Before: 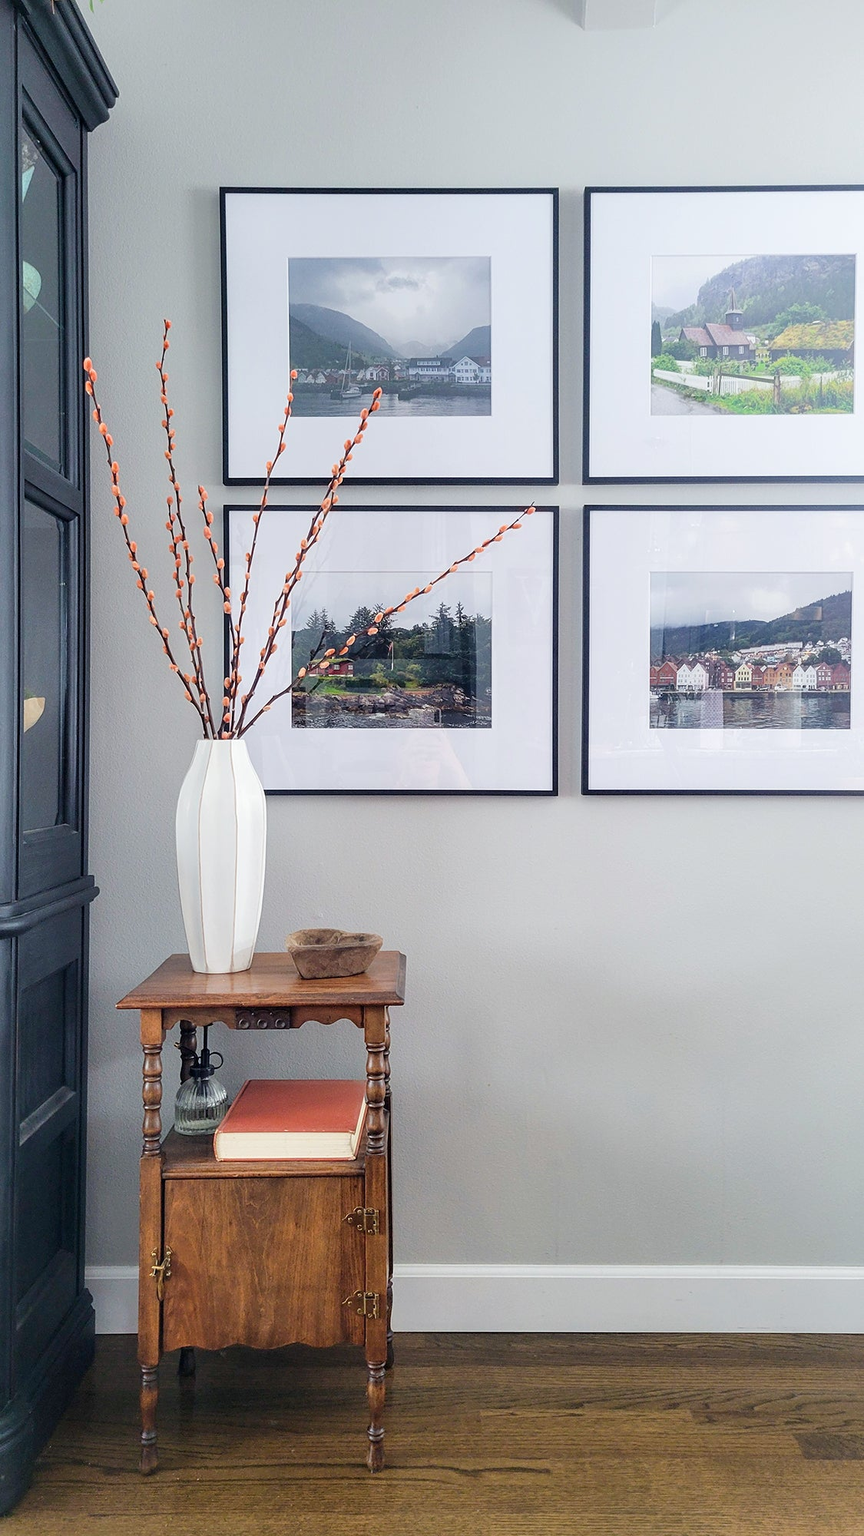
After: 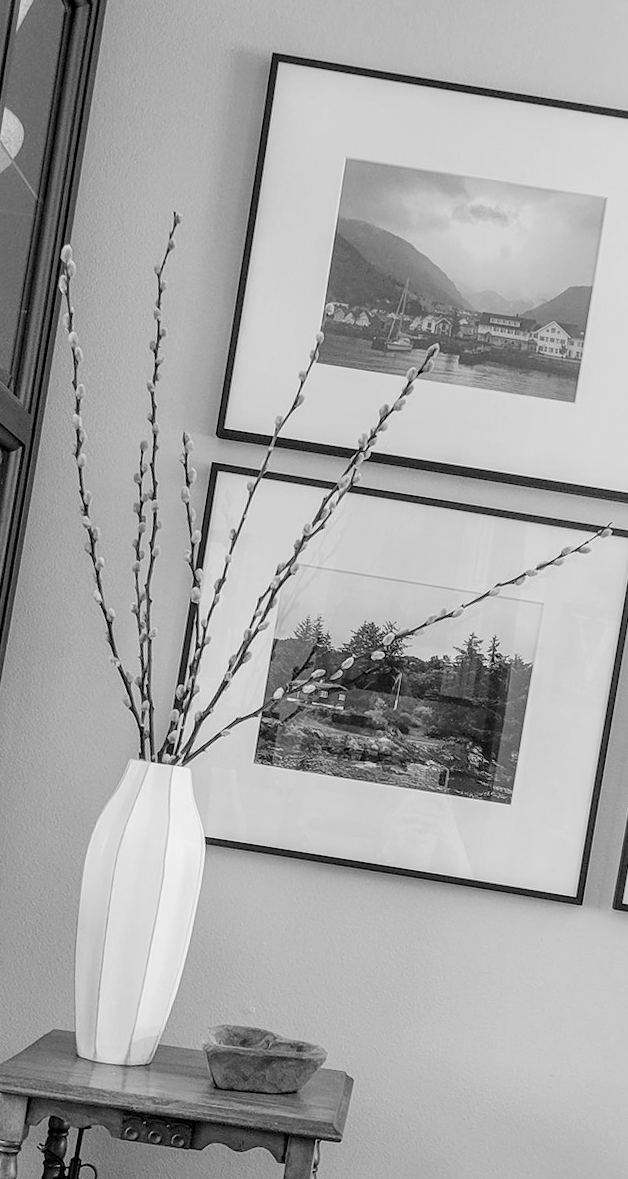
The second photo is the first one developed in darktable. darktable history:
crop: left 20.248%, top 10.86%, right 35.675%, bottom 34.321%
contrast brightness saturation: contrast 0.07, brightness 0.08, saturation 0.18
local contrast: on, module defaults
color zones: curves: ch1 [(0.238, 0.163) (0.476, 0.2) (0.733, 0.322) (0.848, 0.134)]
color balance rgb: linear chroma grading › global chroma 15%, perceptual saturation grading › global saturation 30%
monochrome: a -92.57, b 58.91
rotate and perspective: rotation 9.12°, automatic cropping off
